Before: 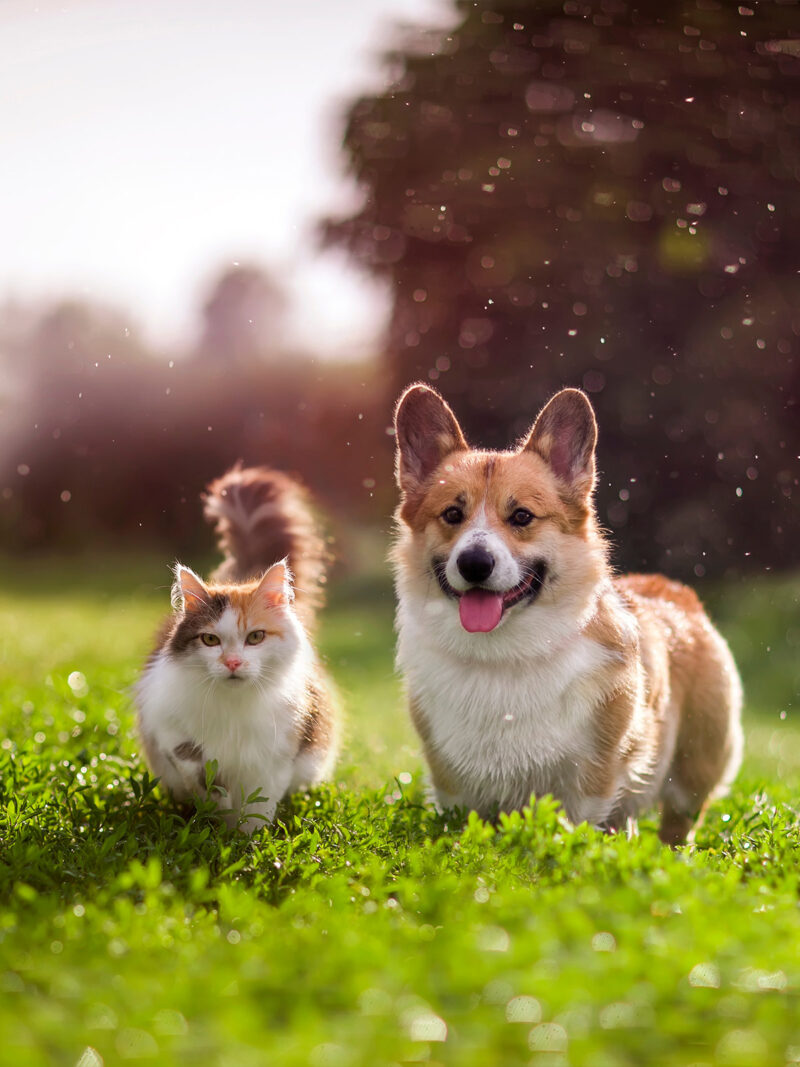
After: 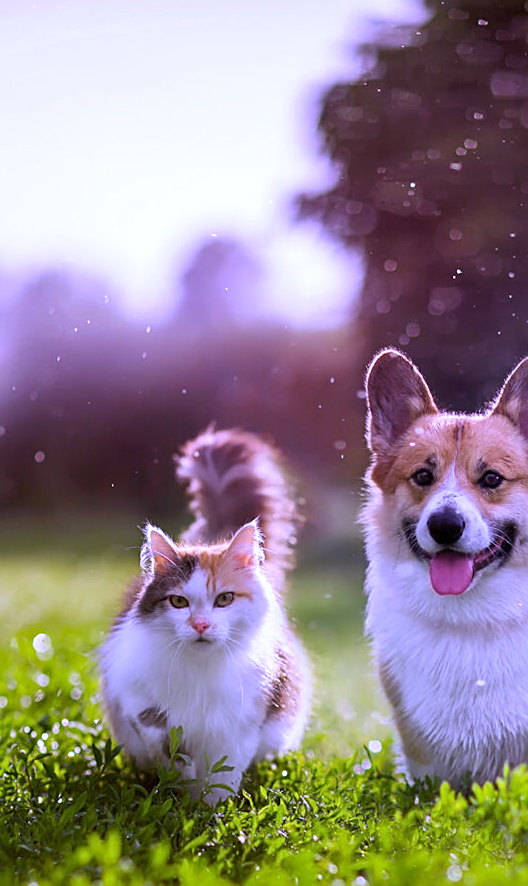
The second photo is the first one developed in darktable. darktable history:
crop: right 28.885%, bottom 16.626%
white balance: red 0.98, blue 1.61
rotate and perspective: rotation 0.215°, lens shift (vertical) -0.139, crop left 0.069, crop right 0.939, crop top 0.002, crop bottom 0.996
sharpen: on, module defaults
